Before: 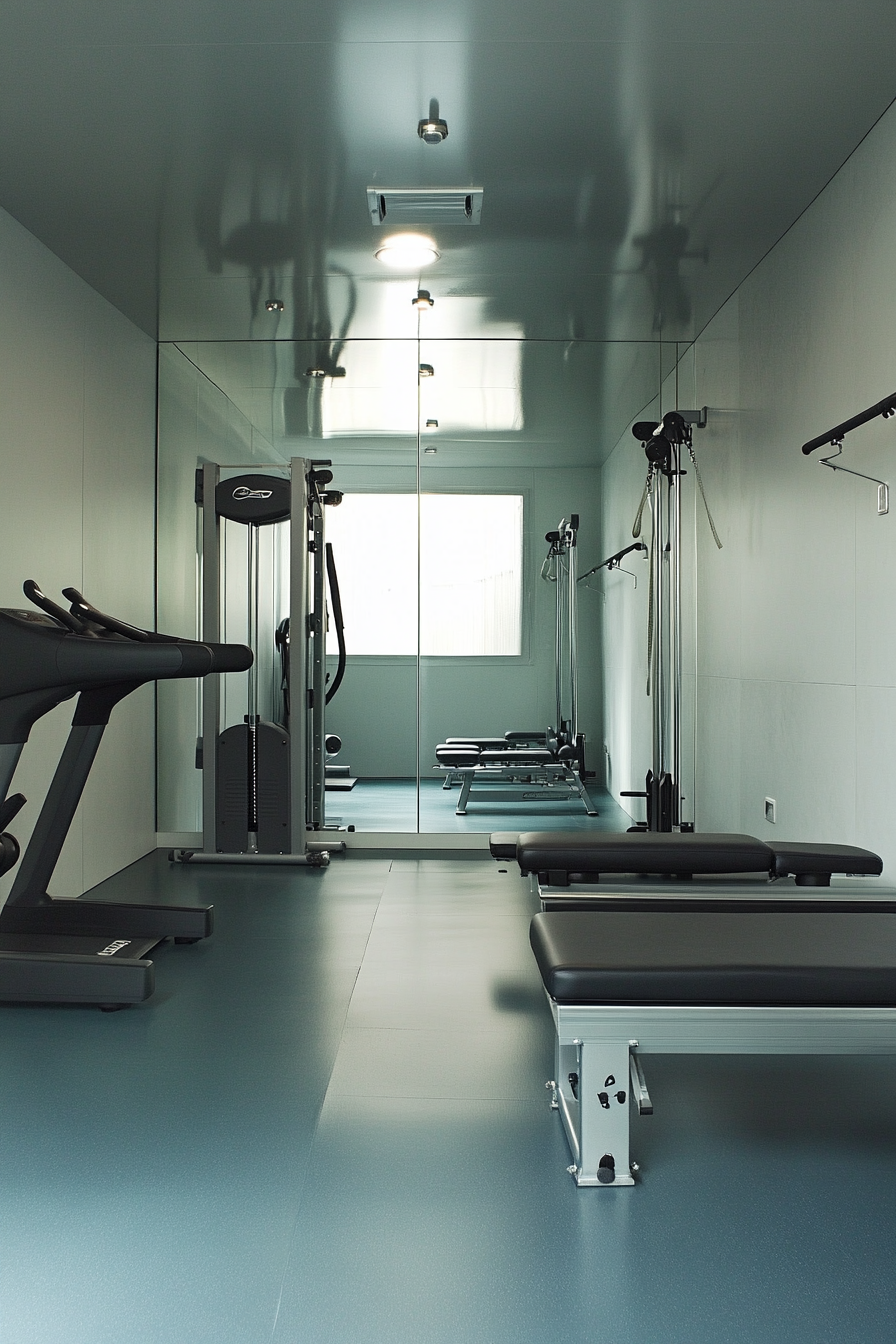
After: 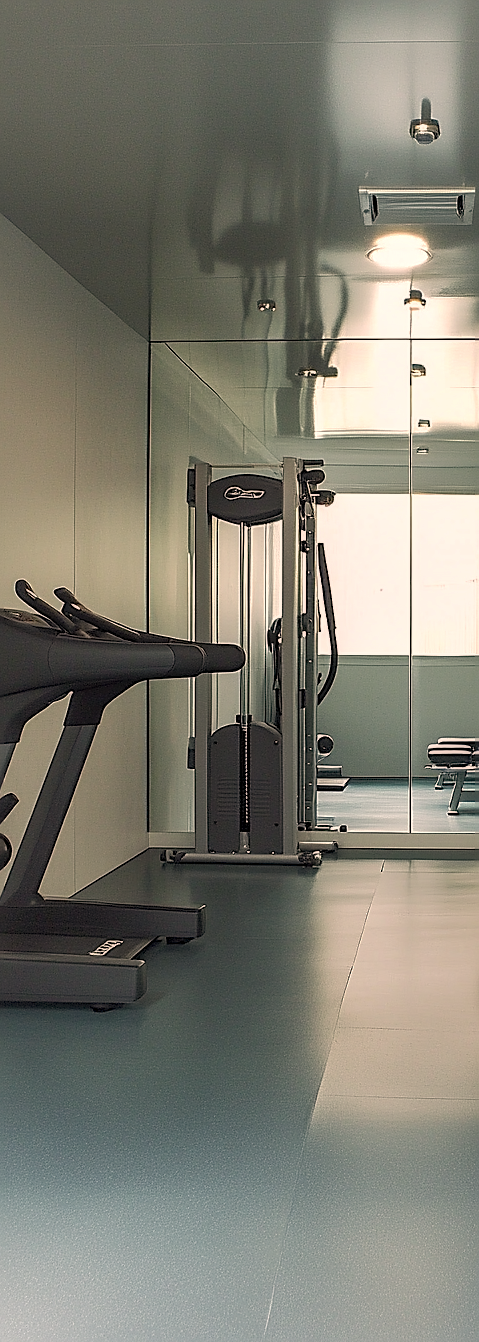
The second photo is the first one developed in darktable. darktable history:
sharpen: radius 1.38, amount 1.249, threshold 0.68
crop: left 0.994%, right 45.462%, bottom 0.082%
exposure: compensate highlight preservation false
shadows and highlights: on, module defaults
color correction: highlights a* 11.47, highlights b* 11.49
local contrast: on, module defaults
